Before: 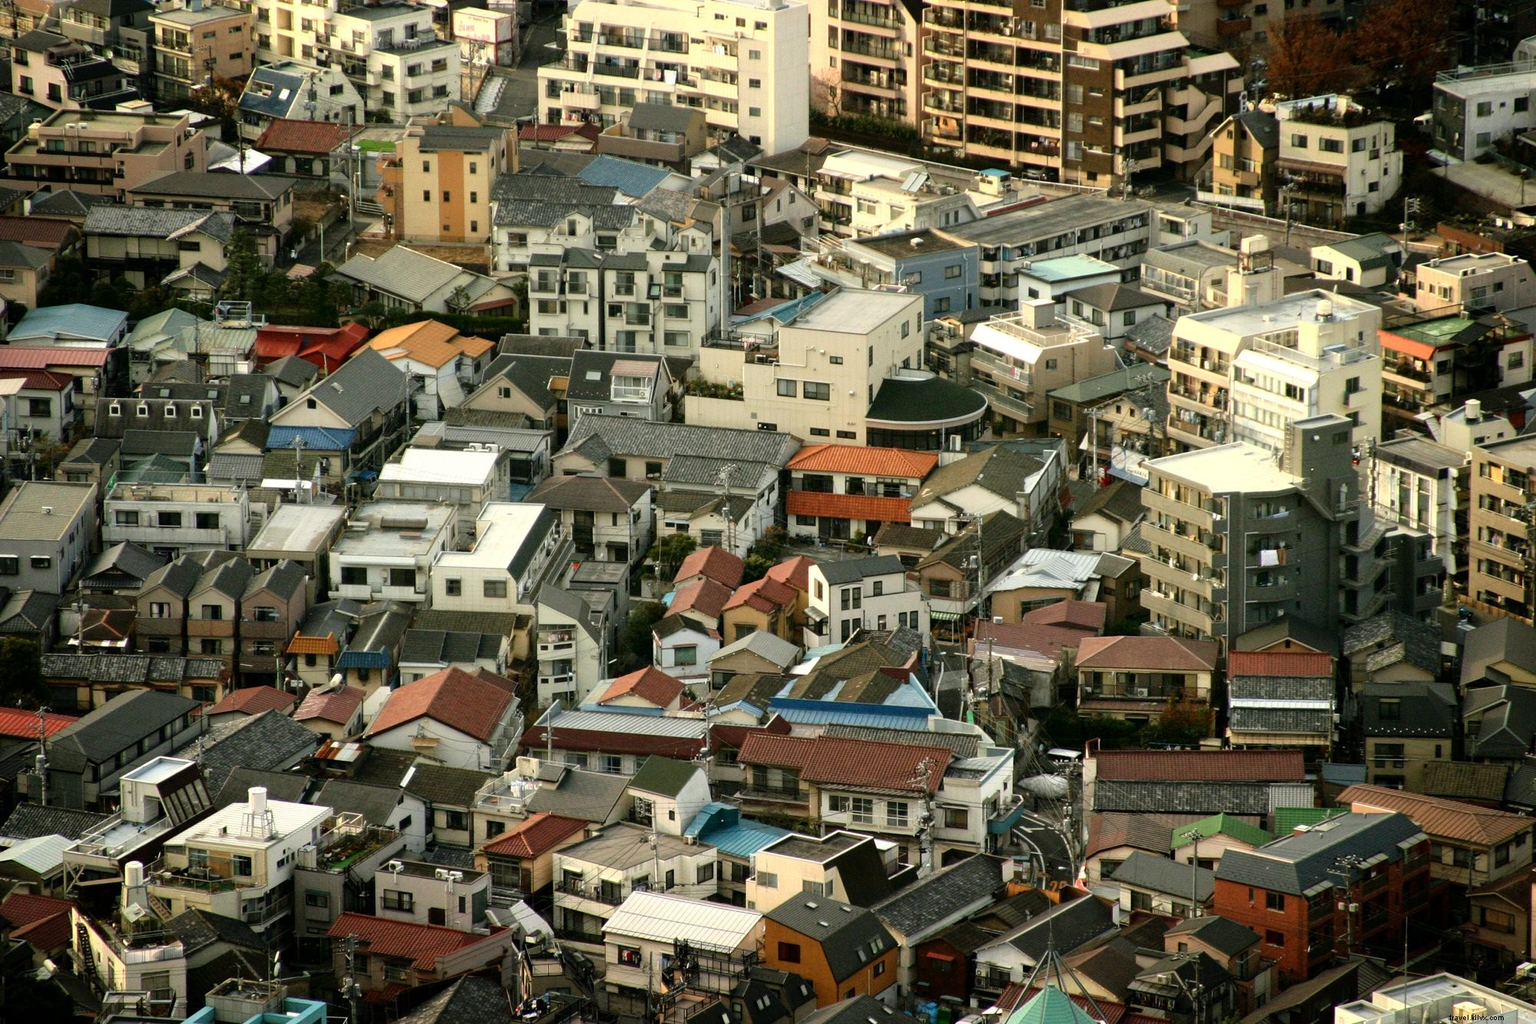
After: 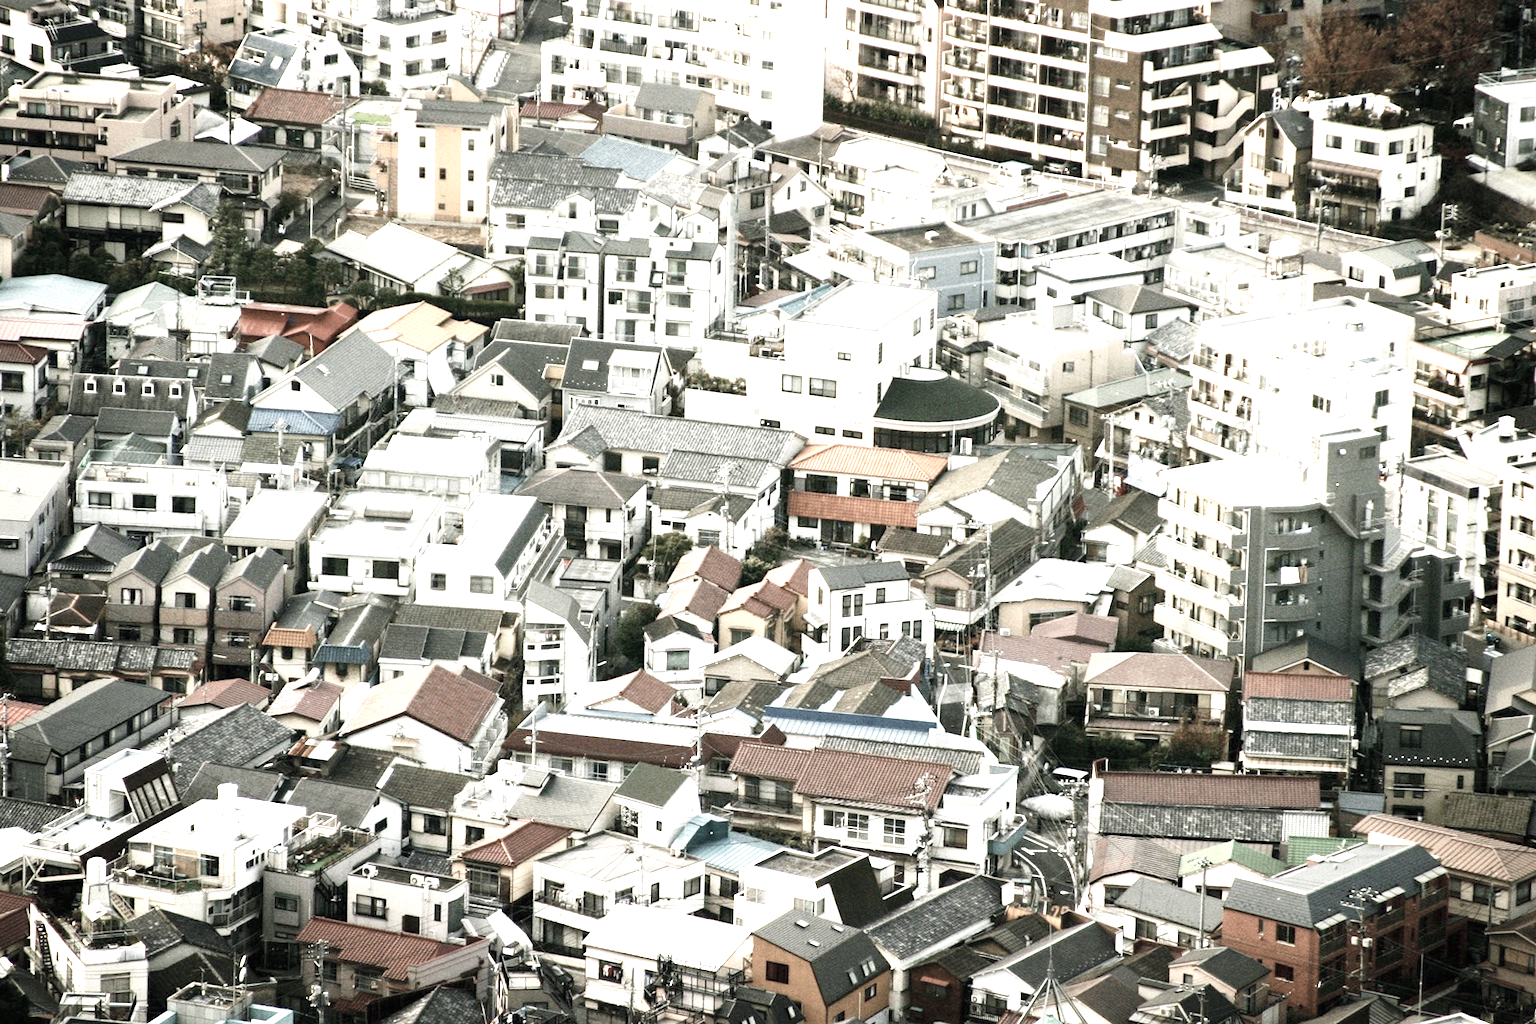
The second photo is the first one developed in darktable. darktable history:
crop and rotate: angle -1.66°
exposure: black level correction 0, exposure 1.904 EV, compensate highlight preservation false
tone curve: curves: ch0 [(0, 0) (0.003, 0.003) (0.011, 0.012) (0.025, 0.026) (0.044, 0.047) (0.069, 0.073) (0.1, 0.105) (0.136, 0.143) (0.177, 0.187) (0.224, 0.237) (0.277, 0.293) (0.335, 0.354) (0.399, 0.422) (0.468, 0.495) (0.543, 0.574) (0.623, 0.659) (0.709, 0.749) (0.801, 0.846) (0.898, 0.932) (1, 1)], preserve colors none
color correction: highlights b* -0.023, saturation 0.294
color balance rgb: shadows lift › chroma 2.001%, shadows lift › hue 216.45°, perceptual saturation grading › global saturation 20.107%, perceptual saturation grading › highlights -19.752%, perceptual saturation grading › shadows 29.887%
